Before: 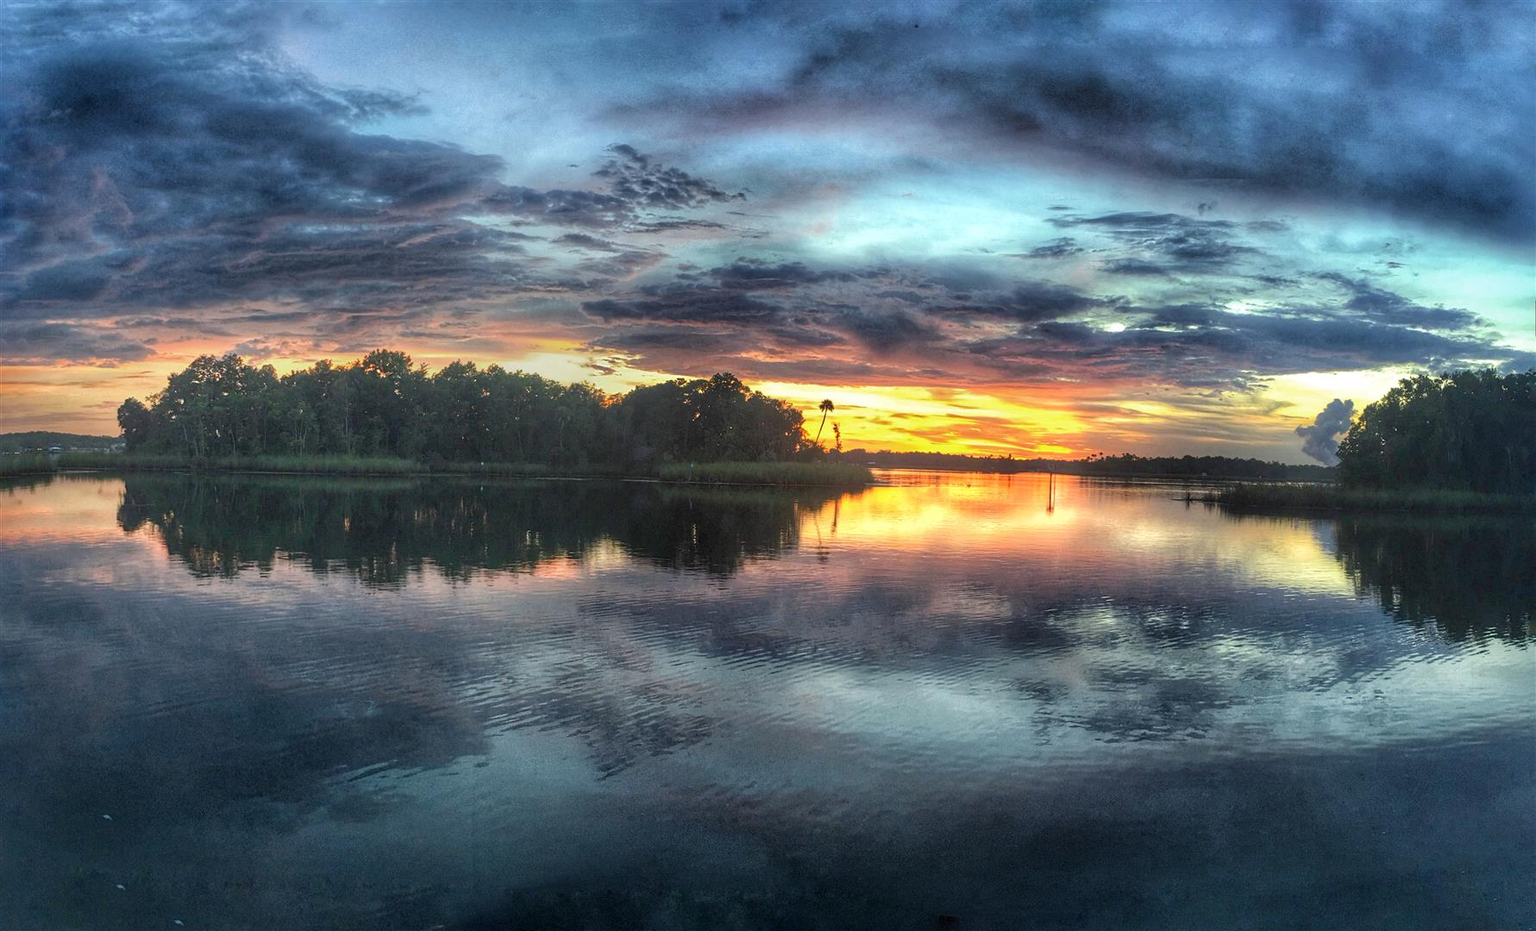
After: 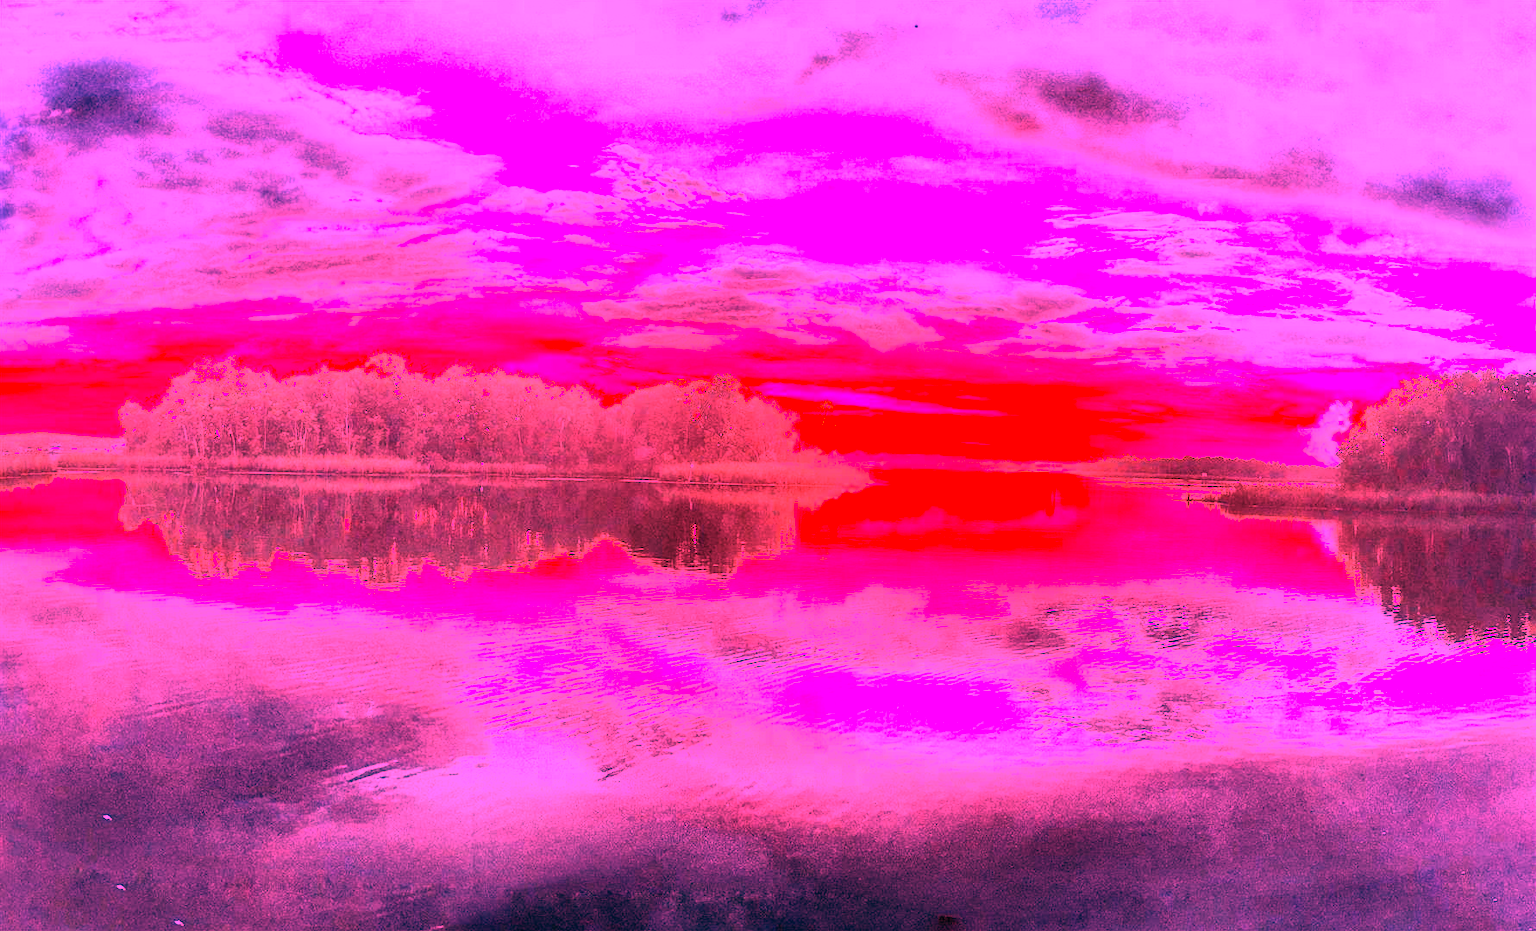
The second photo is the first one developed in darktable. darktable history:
contrast brightness saturation: contrast 0.2, brightness 0.15, saturation 0.14
white balance: red 4.26, blue 1.802
